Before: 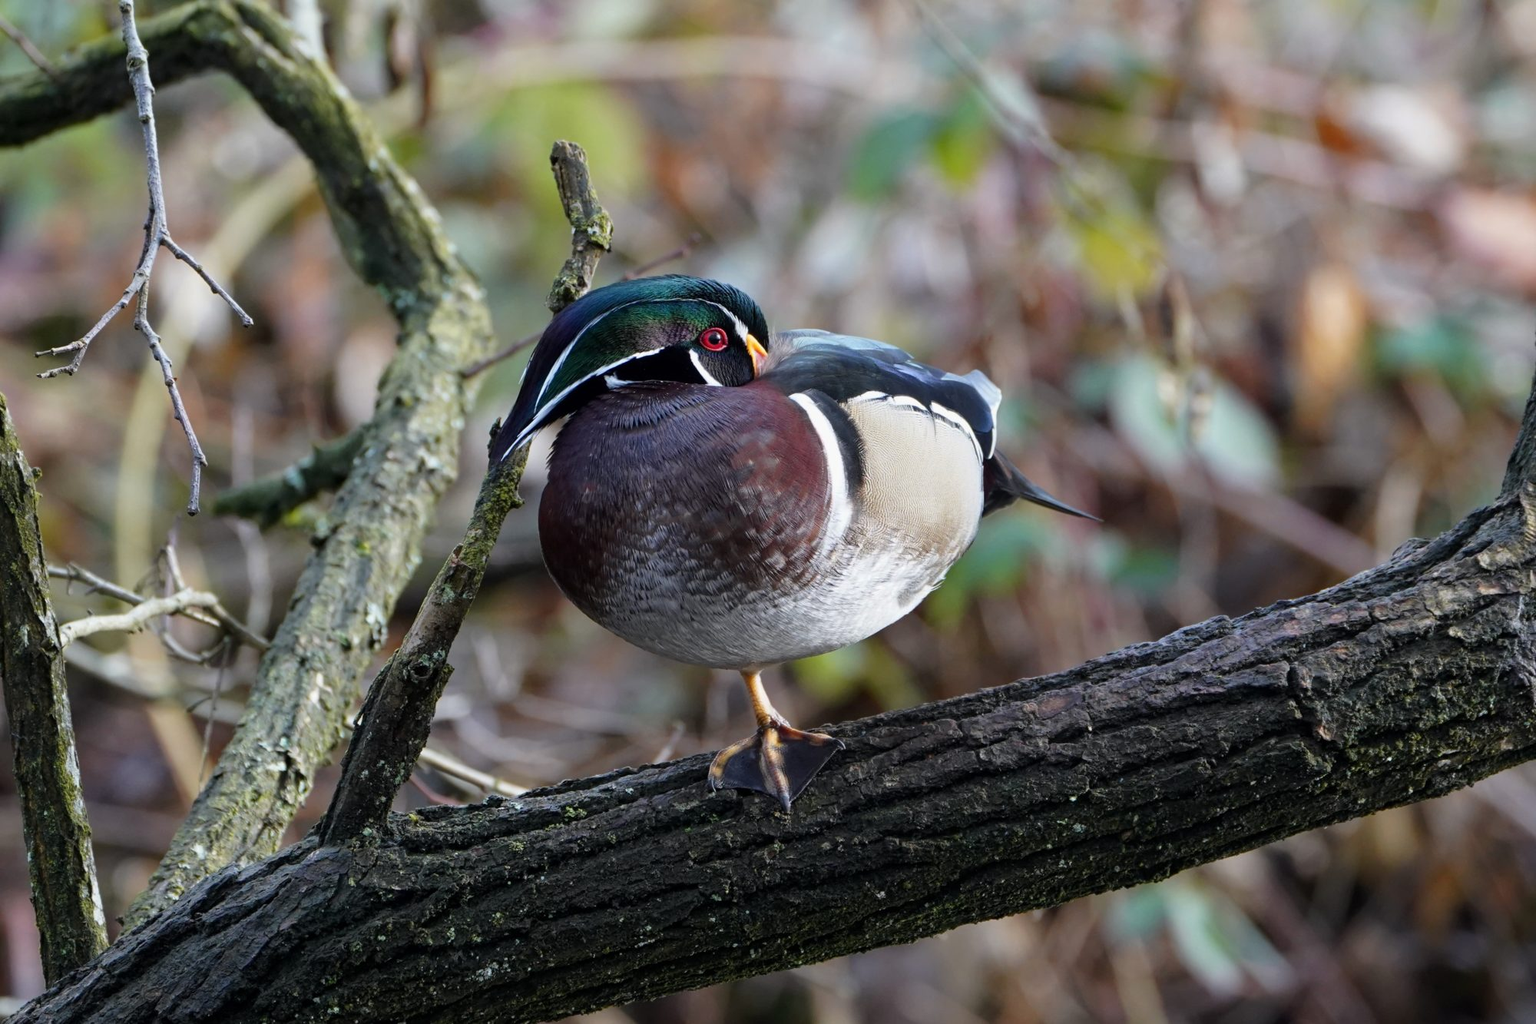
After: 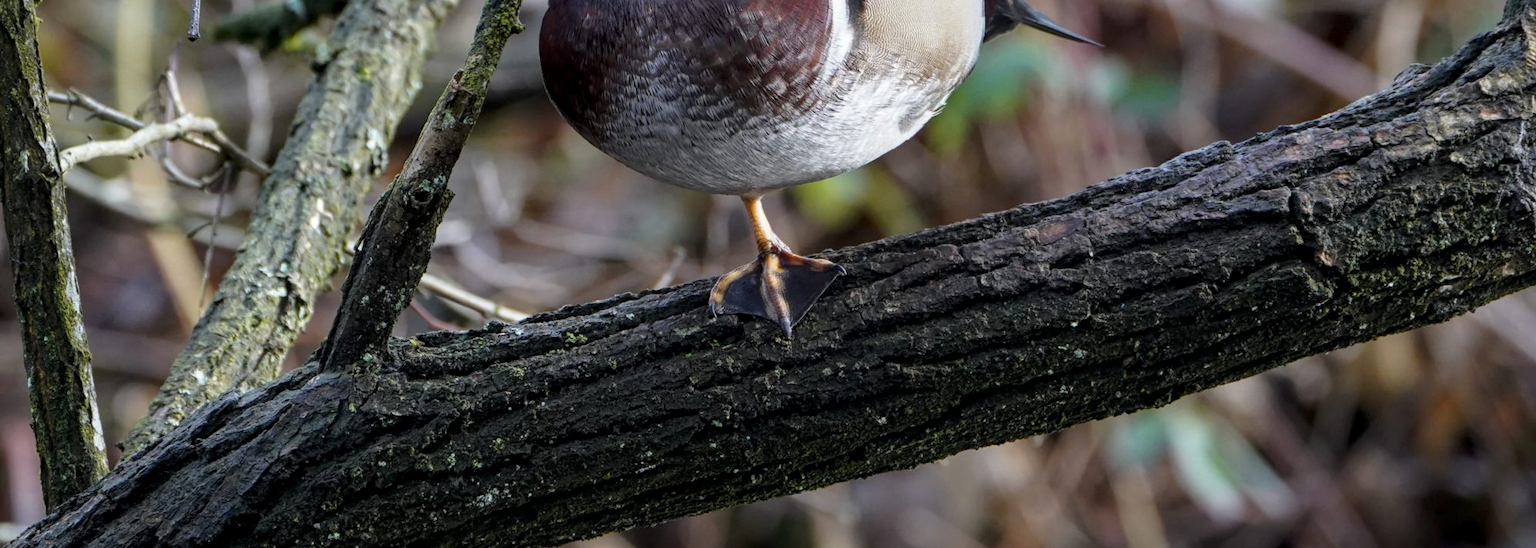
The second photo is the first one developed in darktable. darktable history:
crop and rotate: top 46.429%, right 0.057%
local contrast: on, module defaults
